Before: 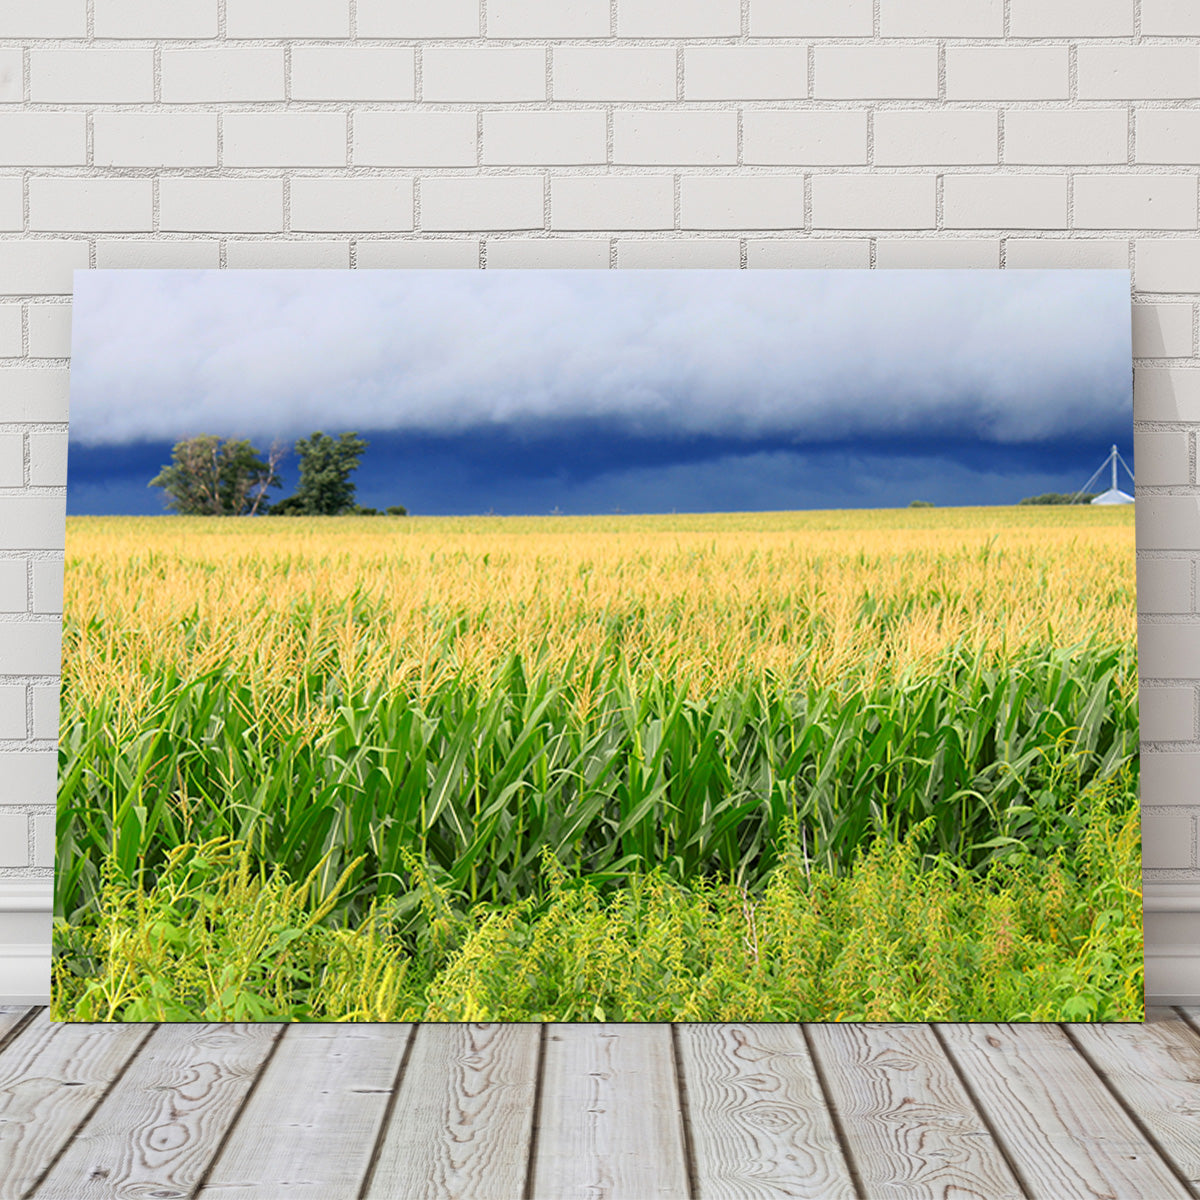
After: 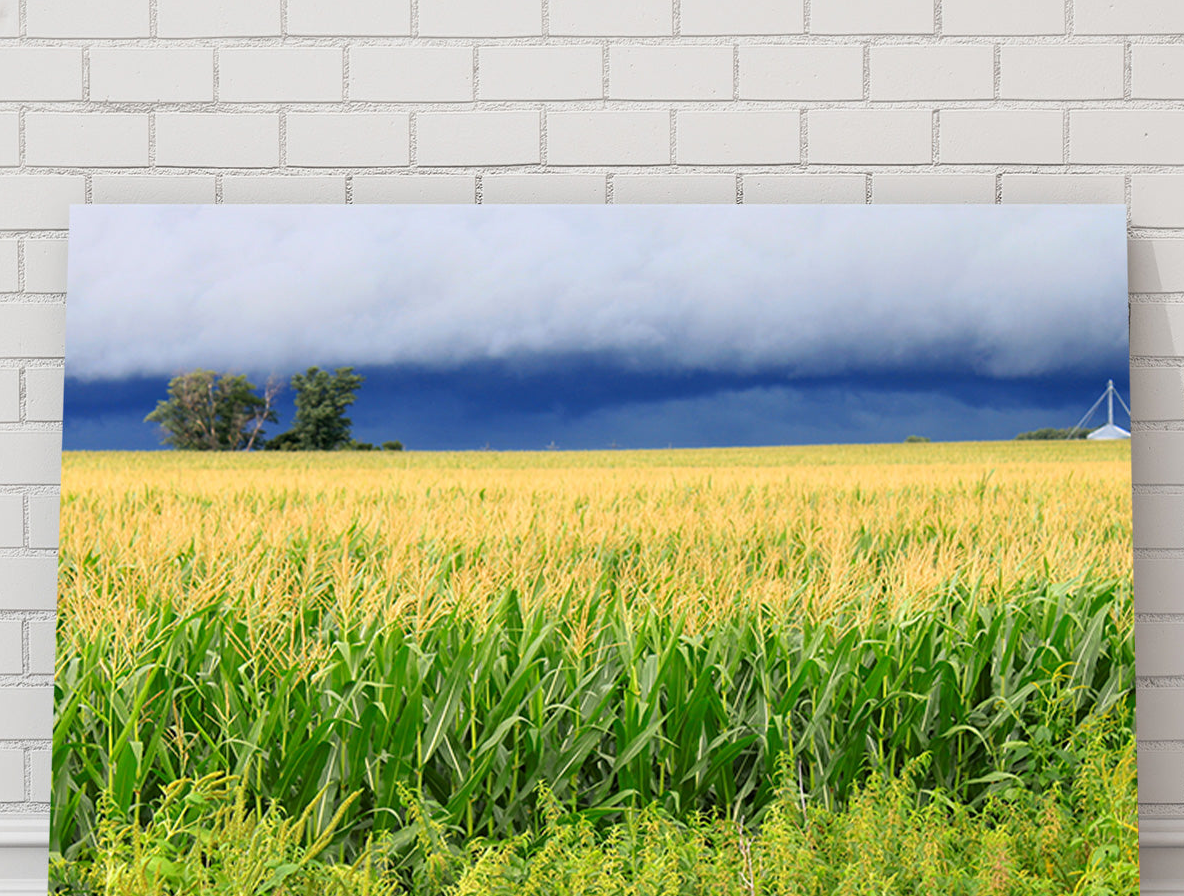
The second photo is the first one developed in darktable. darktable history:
crop: left 0.348%, top 5.494%, bottom 19.8%
